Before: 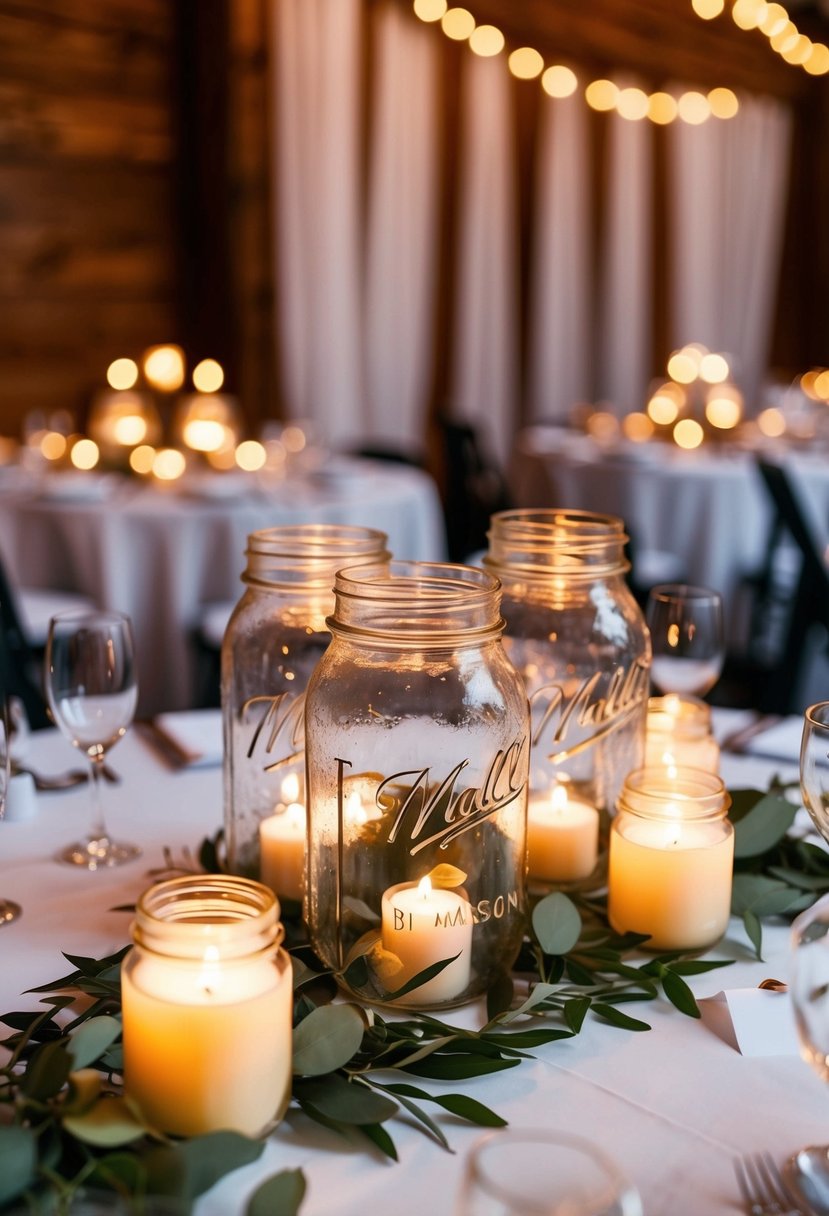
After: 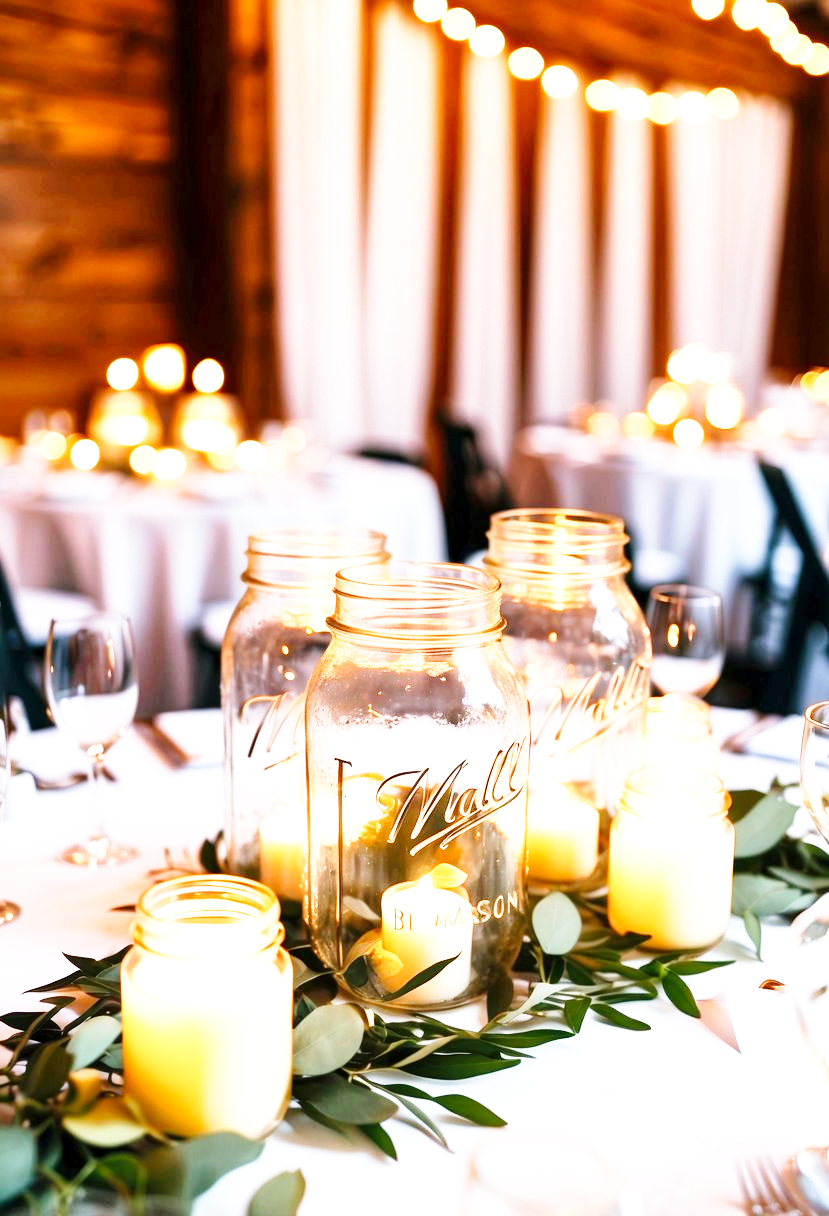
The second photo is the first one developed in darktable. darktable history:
base curve: curves: ch0 [(0, 0) (0.018, 0.026) (0.143, 0.37) (0.33, 0.731) (0.458, 0.853) (0.735, 0.965) (0.905, 0.986) (1, 1)], preserve colors none
exposure: black level correction 0.001, exposure 1.133 EV, compensate exposure bias true, compensate highlight preservation false
tone equalizer: smoothing diameter 2.18%, edges refinement/feathering 17.6, mask exposure compensation -1.57 EV, filter diffusion 5
